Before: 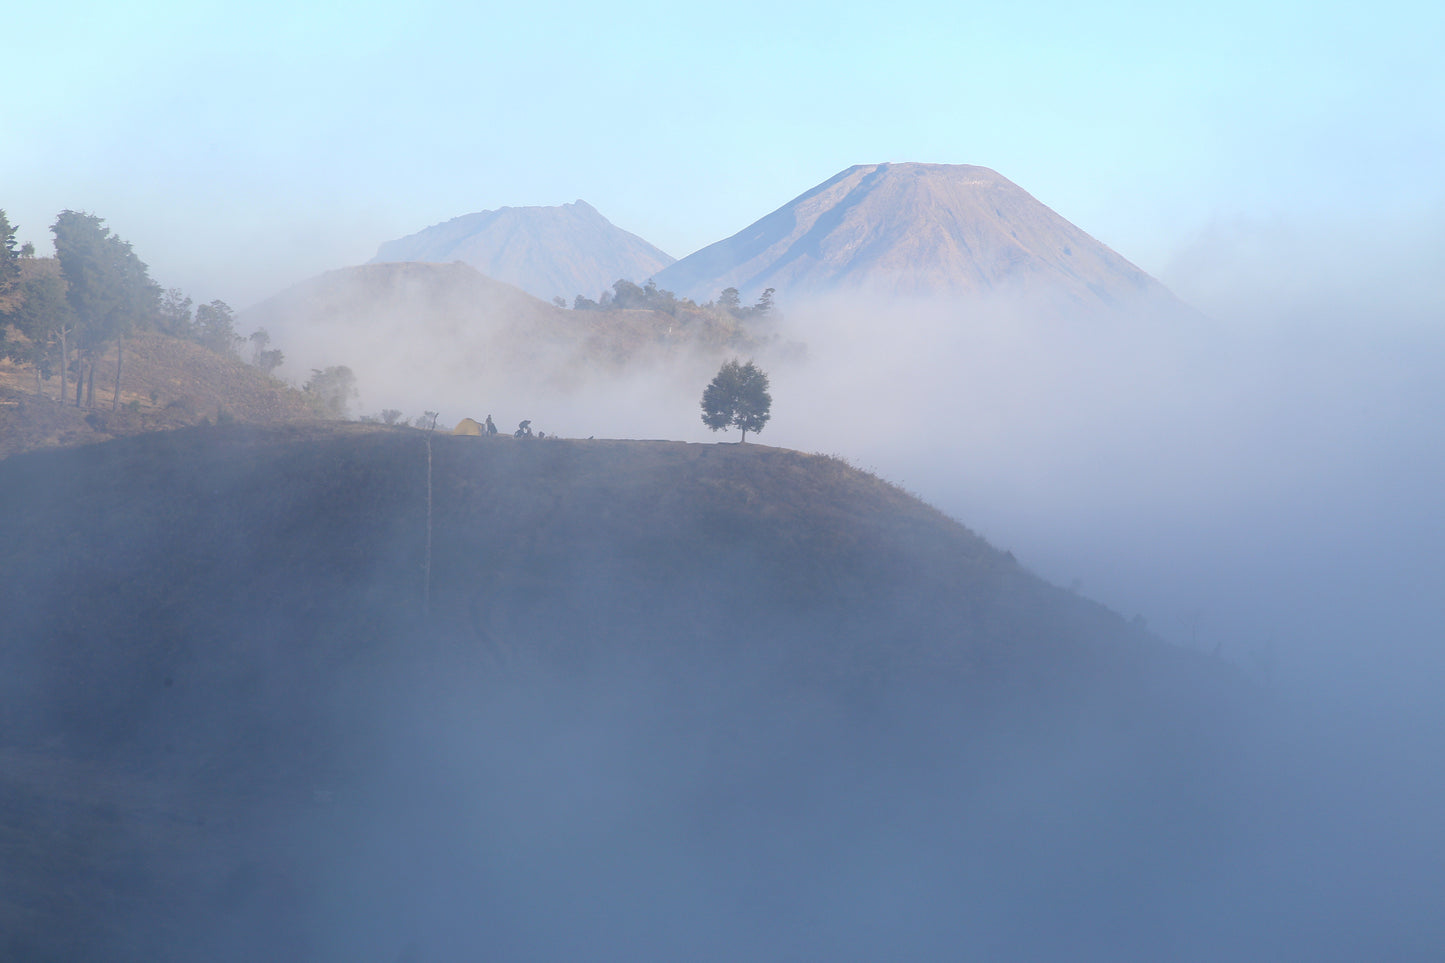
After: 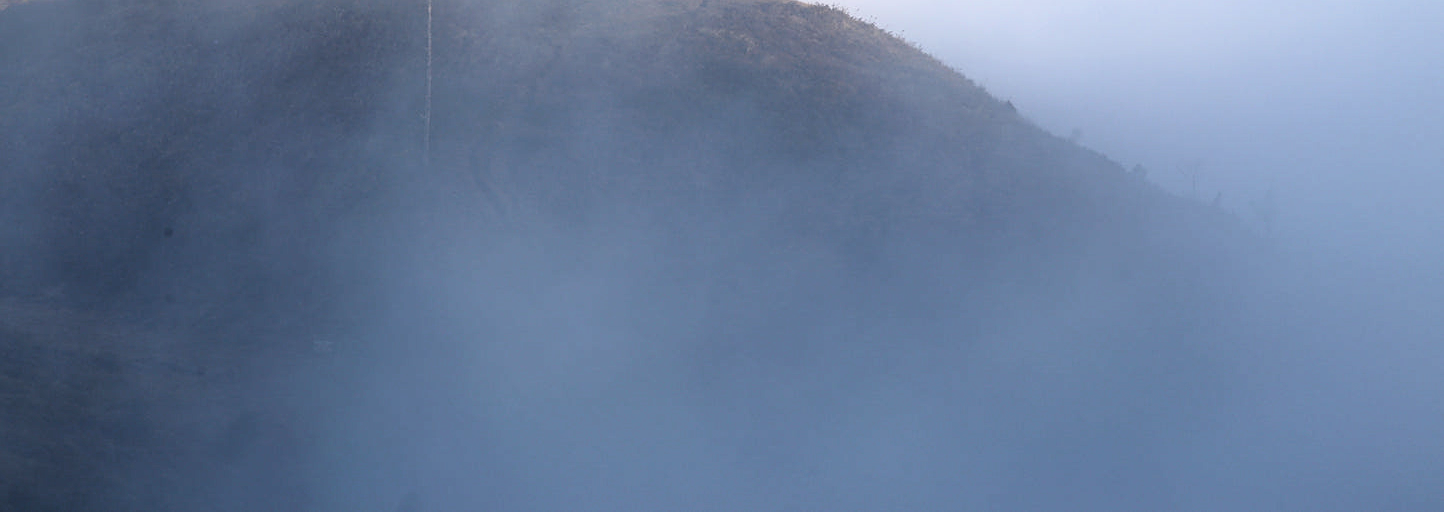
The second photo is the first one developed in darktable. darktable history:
crop and rotate: top 46.797%, right 0.049%
filmic rgb: black relative exposure -3.62 EV, white relative exposure 2.16 EV, hardness 3.65
sharpen: on, module defaults
